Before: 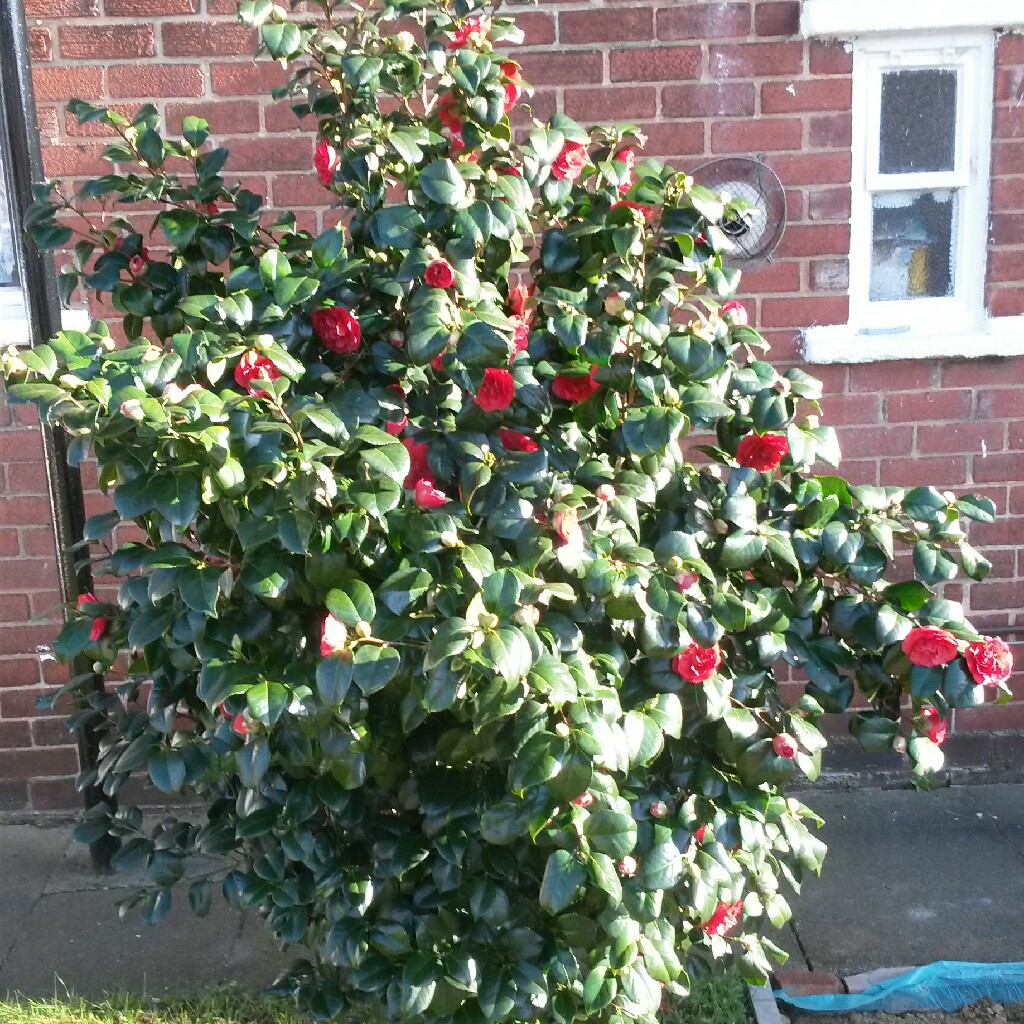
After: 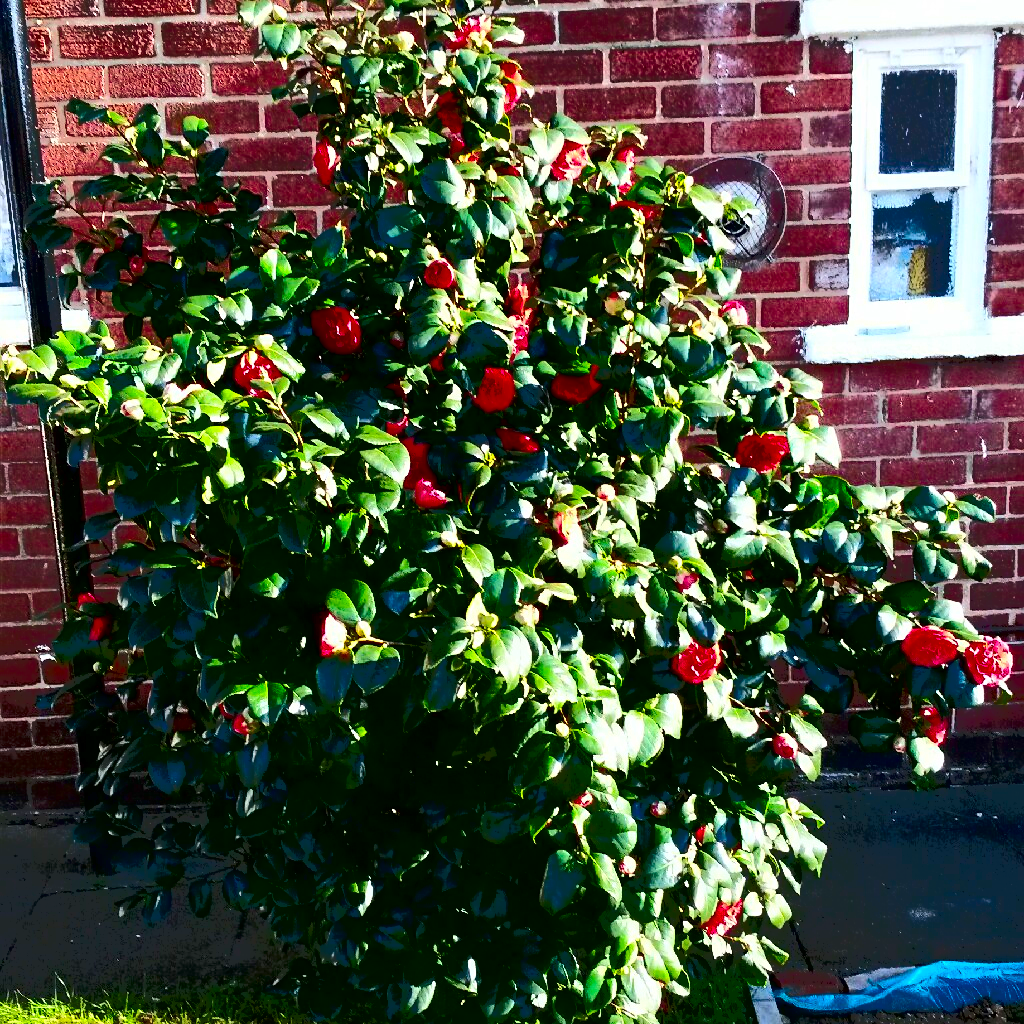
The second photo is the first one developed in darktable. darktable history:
contrast brightness saturation: contrast 0.752, brightness -0.995, saturation 0.986
sharpen: amount 0.215
tone curve: curves: ch0 [(0, 0) (0.003, 0.149) (0.011, 0.152) (0.025, 0.154) (0.044, 0.164) (0.069, 0.179) (0.1, 0.194) (0.136, 0.211) (0.177, 0.232) (0.224, 0.258) (0.277, 0.289) (0.335, 0.326) (0.399, 0.371) (0.468, 0.438) (0.543, 0.504) (0.623, 0.569) (0.709, 0.642) (0.801, 0.716) (0.898, 0.775) (1, 1)], color space Lab, independent channels, preserve colors none
